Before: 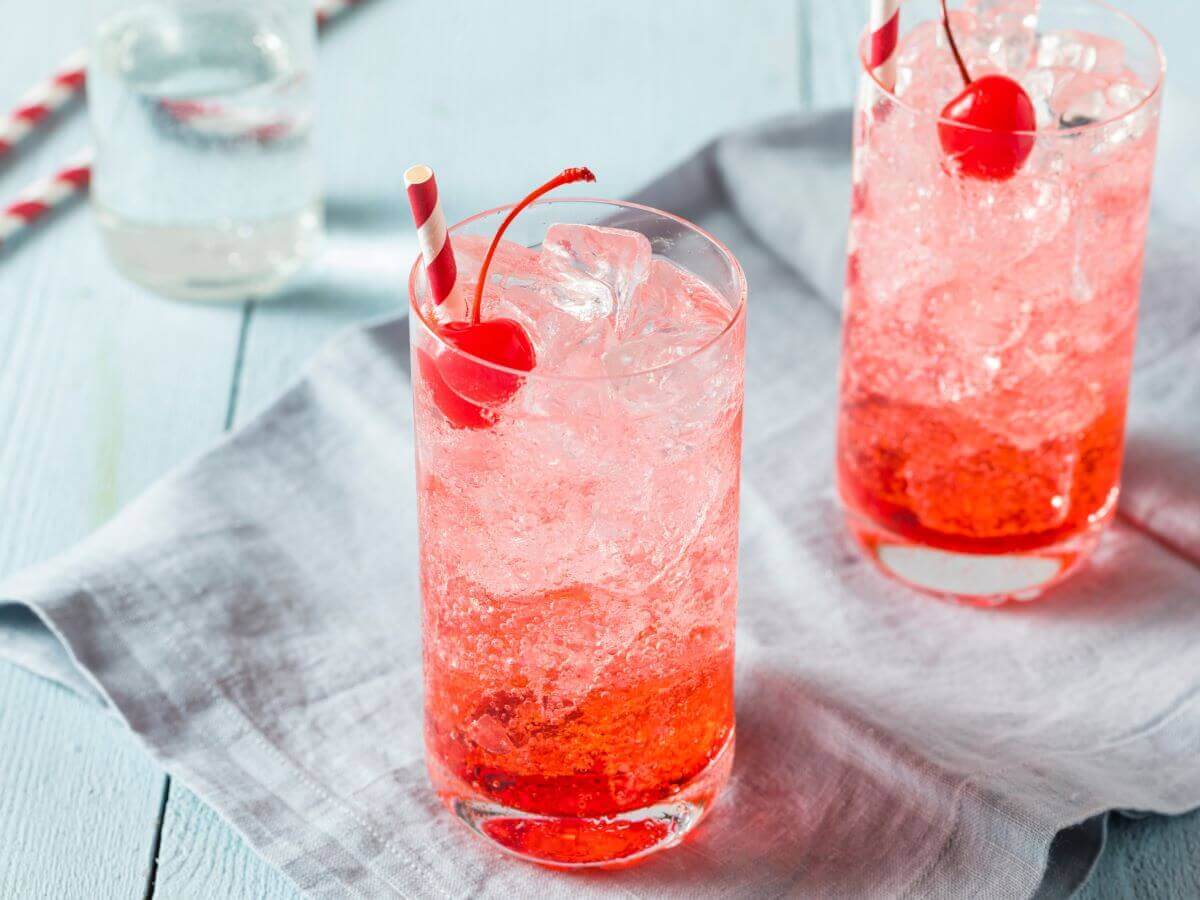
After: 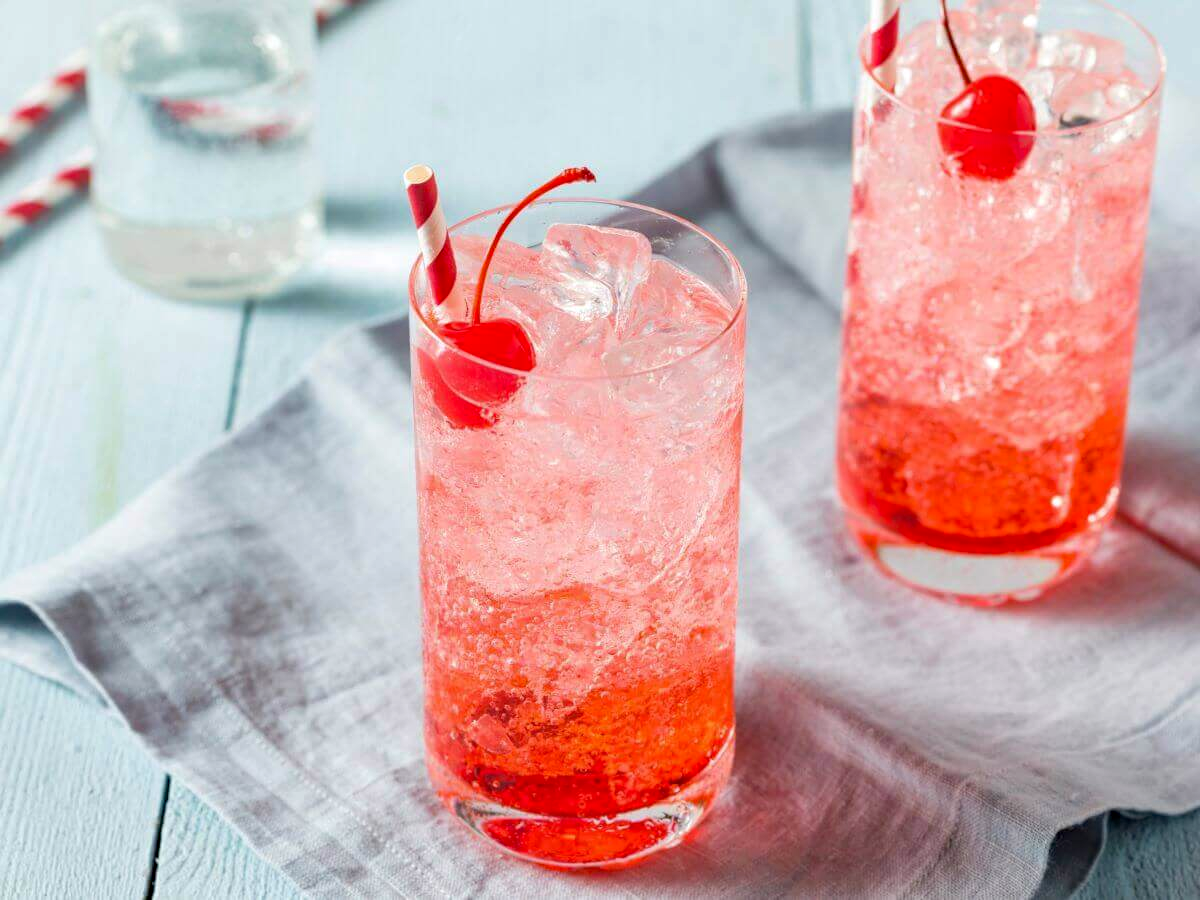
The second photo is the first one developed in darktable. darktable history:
haze removal: compatibility mode true, adaptive false
tone equalizer: edges refinement/feathering 500, mask exposure compensation -1.57 EV, preserve details no
